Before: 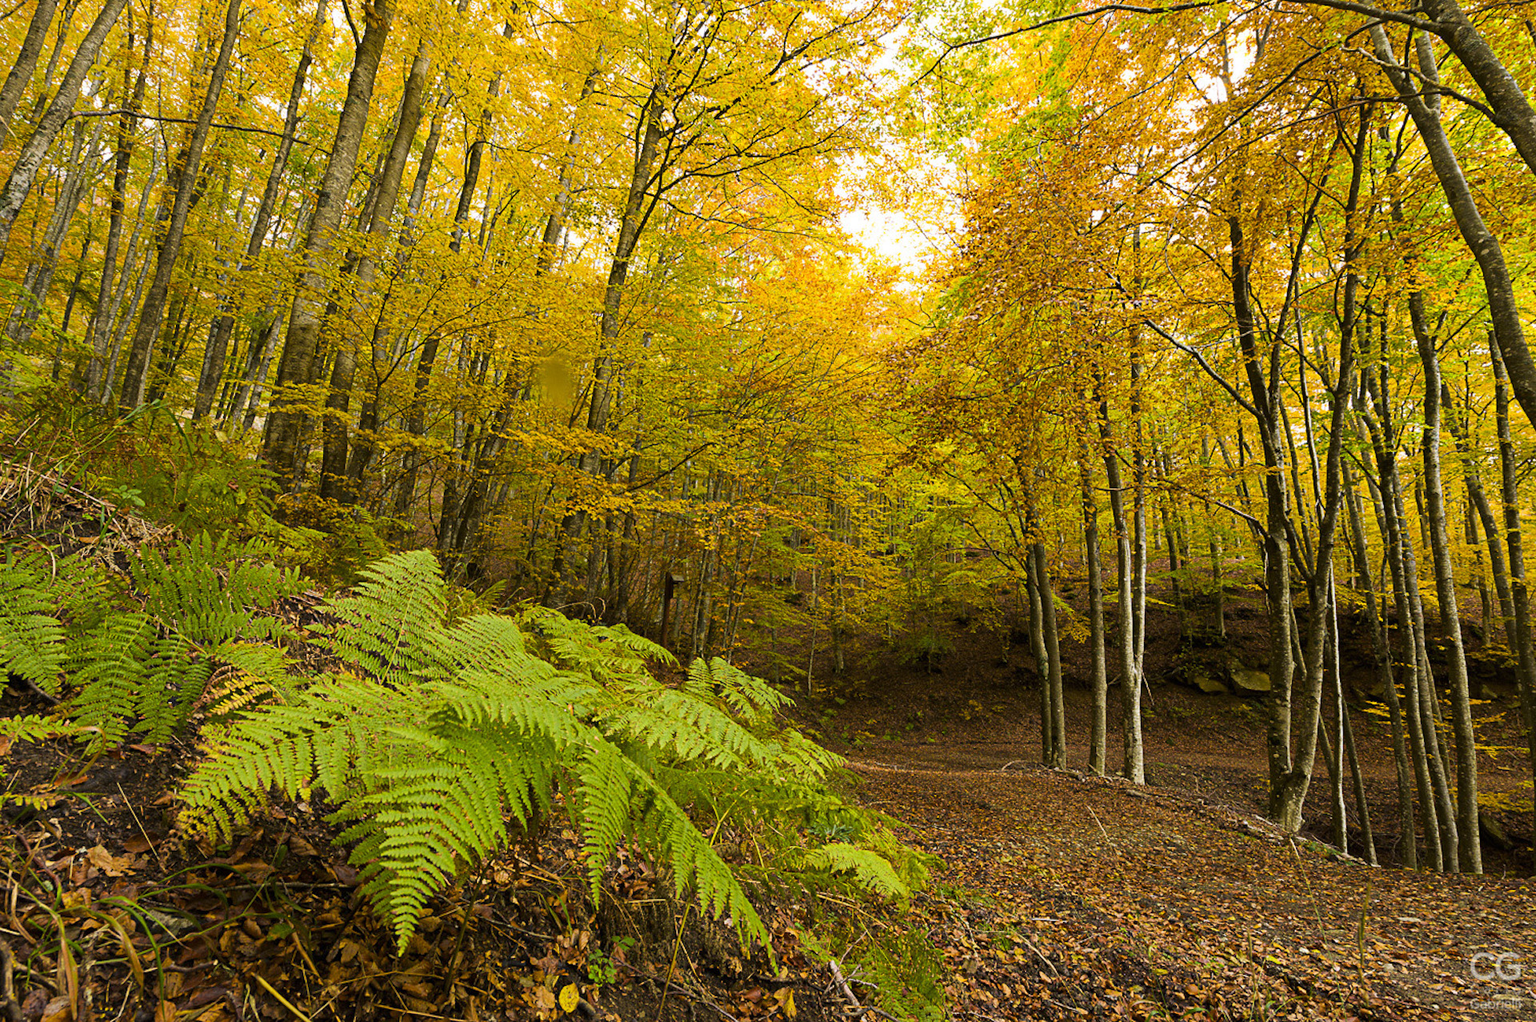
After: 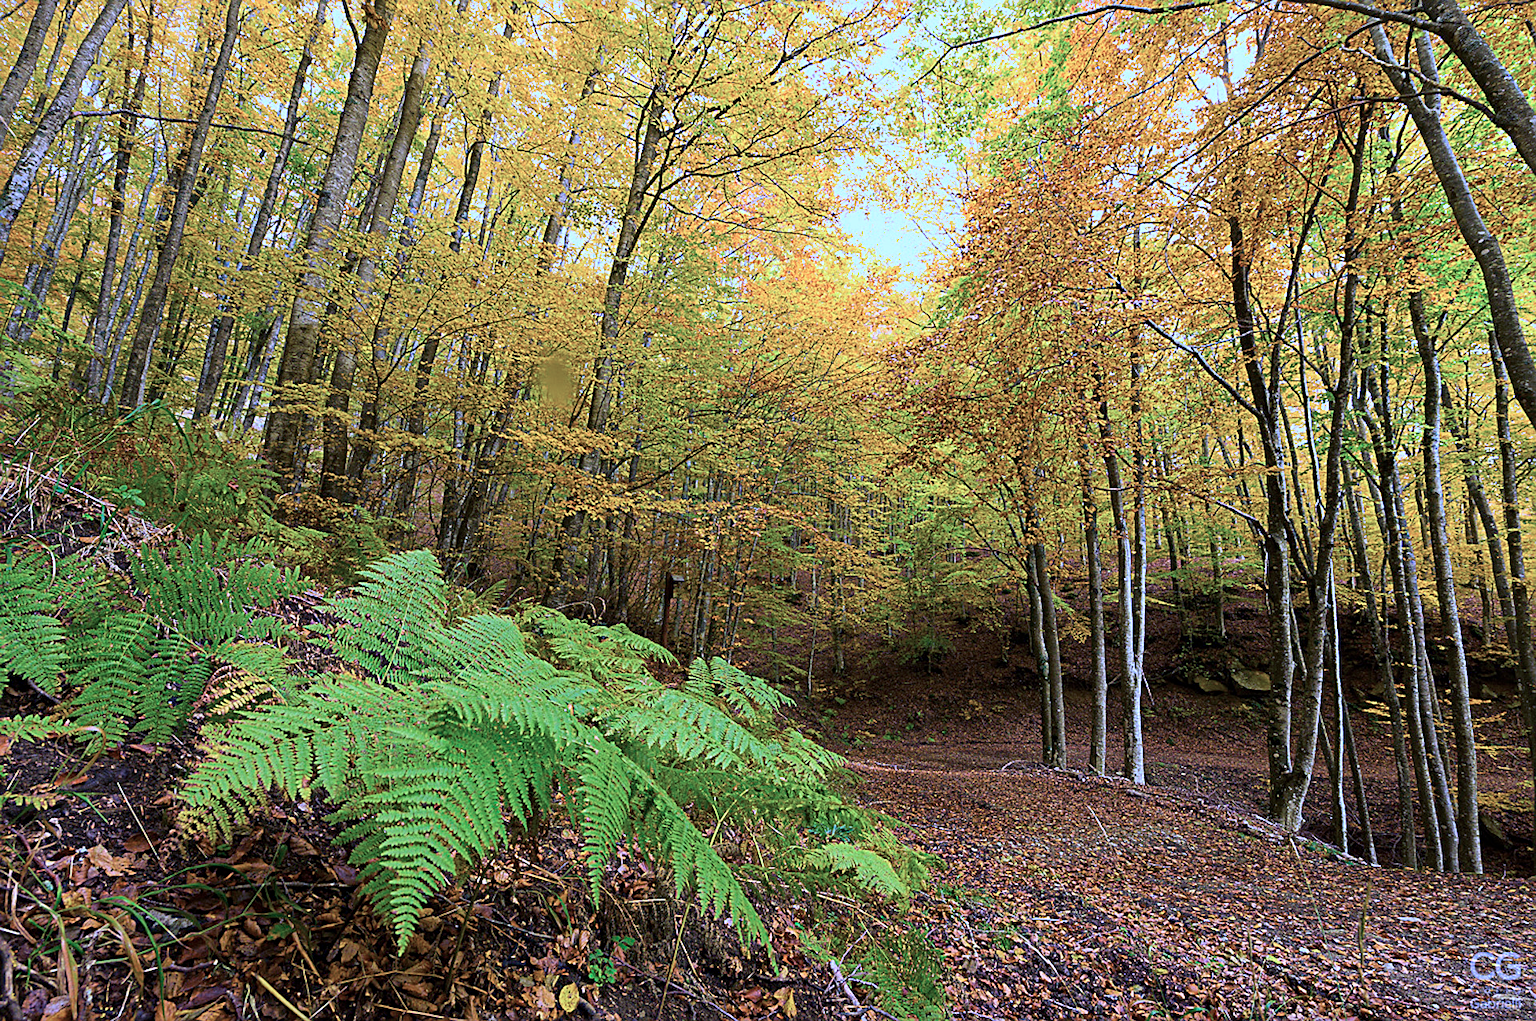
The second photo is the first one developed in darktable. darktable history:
sharpen: on, module defaults
color calibration: output R [1.063, -0.012, -0.003, 0], output B [-0.079, 0.047, 1, 0], illuminant custom, x 0.46, y 0.43, temperature 2642.66 K
